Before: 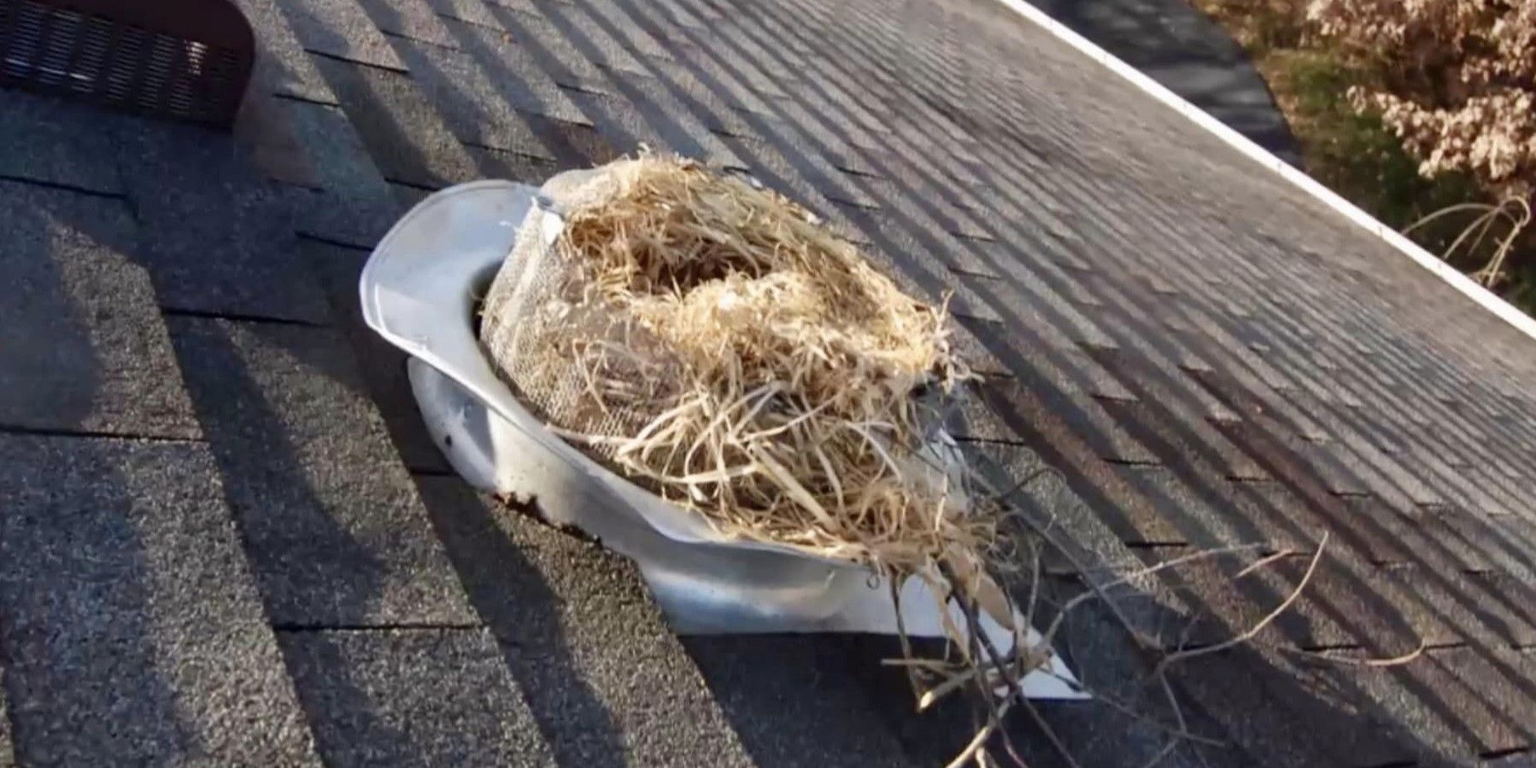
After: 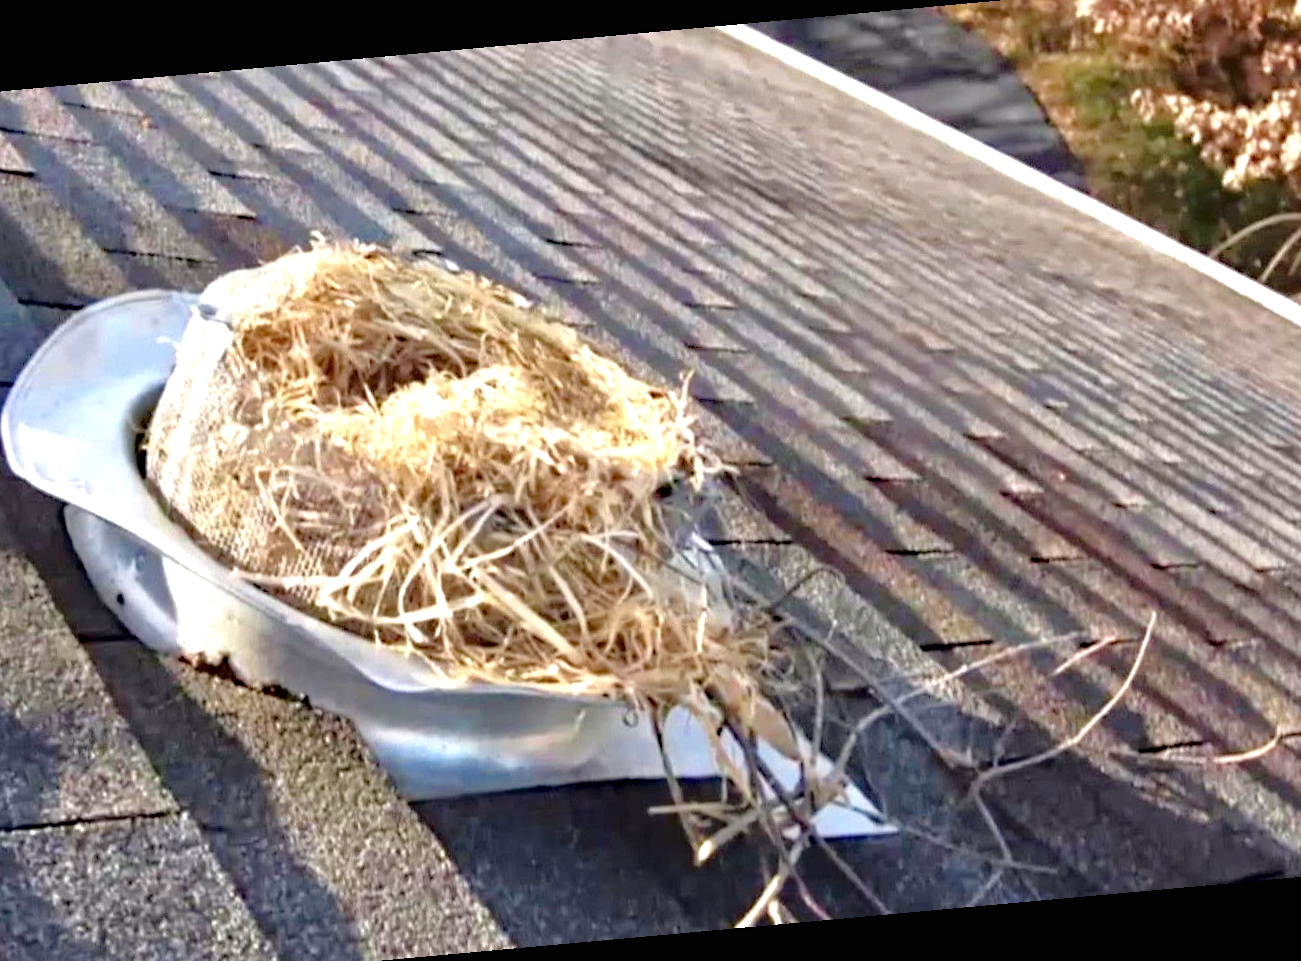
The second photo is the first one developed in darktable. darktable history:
crop and rotate: left 24.034%, top 2.838%, right 6.406%, bottom 6.299%
exposure: black level correction 0, exposure 0.9 EV, compensate highlight preservation false
rotate and perspective: rotation -5.2°, automatic cropping off
haze removal: strength 0.29, distance 0.25, compatibility mode true, adaptive false
tone equalizer: -8 EV 0.001 EV, -7 EV -0.004 EV, -6 EV 0.009 EV, -5 EV 0.032 EV, -4 EV 0.276 EV, -3 EV 0.644 EV, -2 EV 0.584 EV, -1 EV 0.187 EV, +0 EV 0.024 EV
sharpen: radius 5.325, amount 0.312, threshold 26.433
